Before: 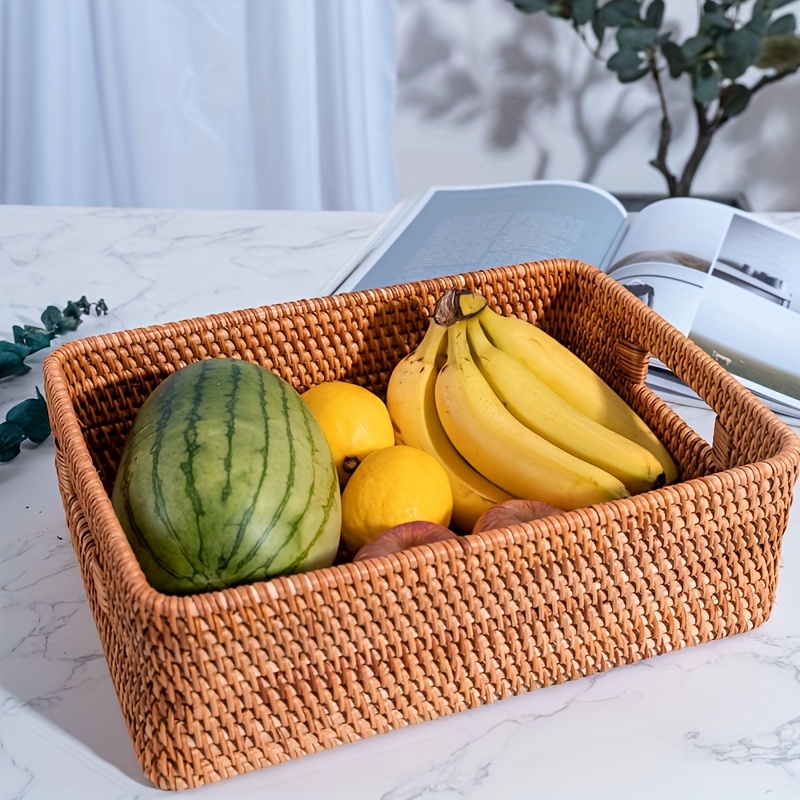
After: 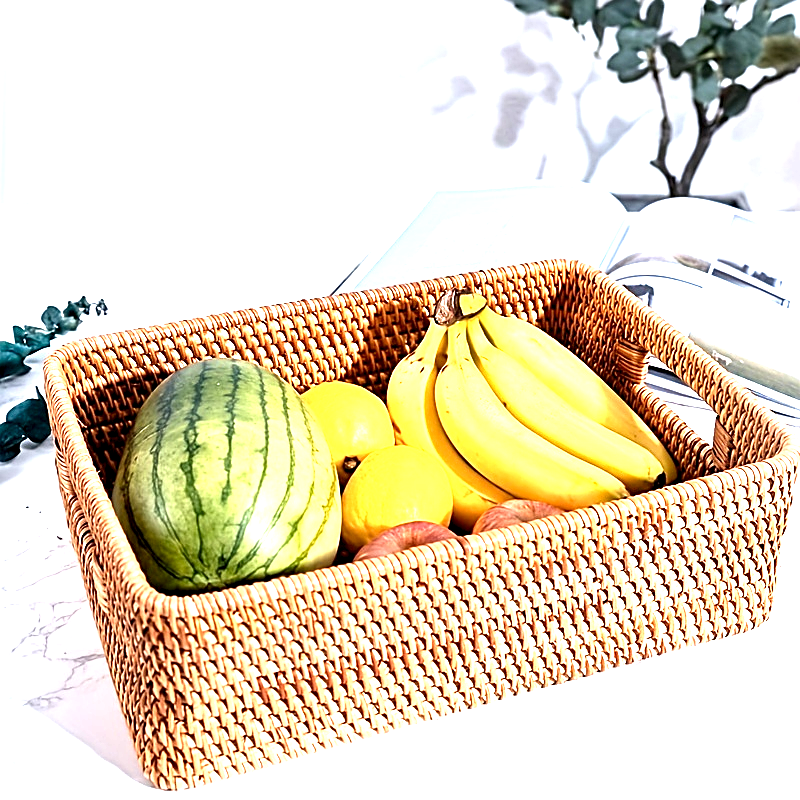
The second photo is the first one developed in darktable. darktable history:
local contrast: highlights 198%, shadows 118%, detail 140%, midtone range 0.254
sharpen: on, module defaults
exposure: black level correction 0, exposure 1.739 EV, compensate highlight preservation false
